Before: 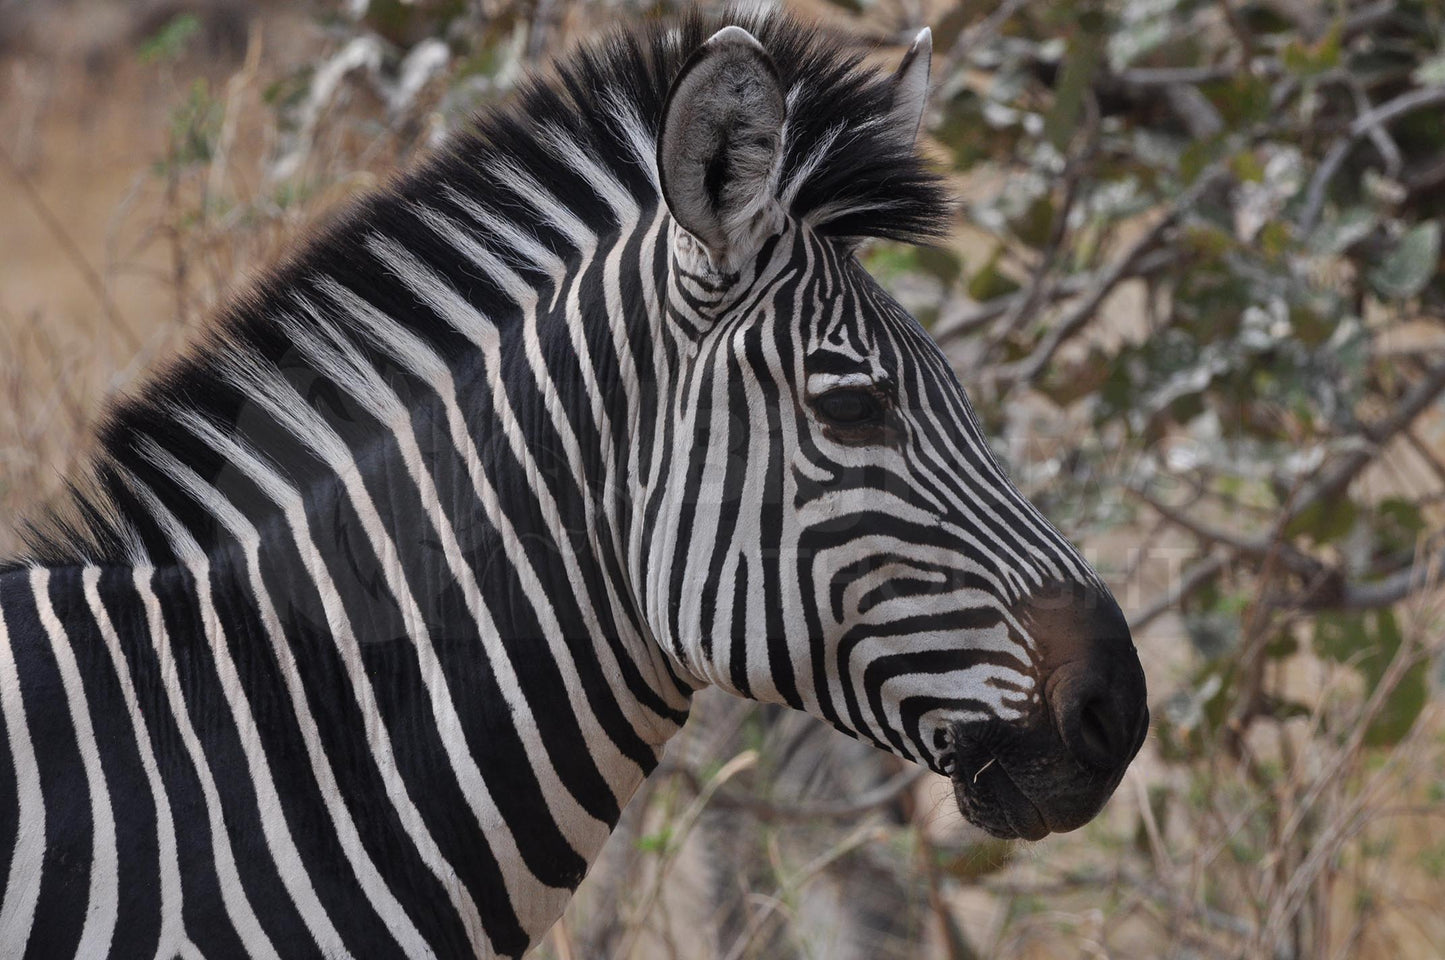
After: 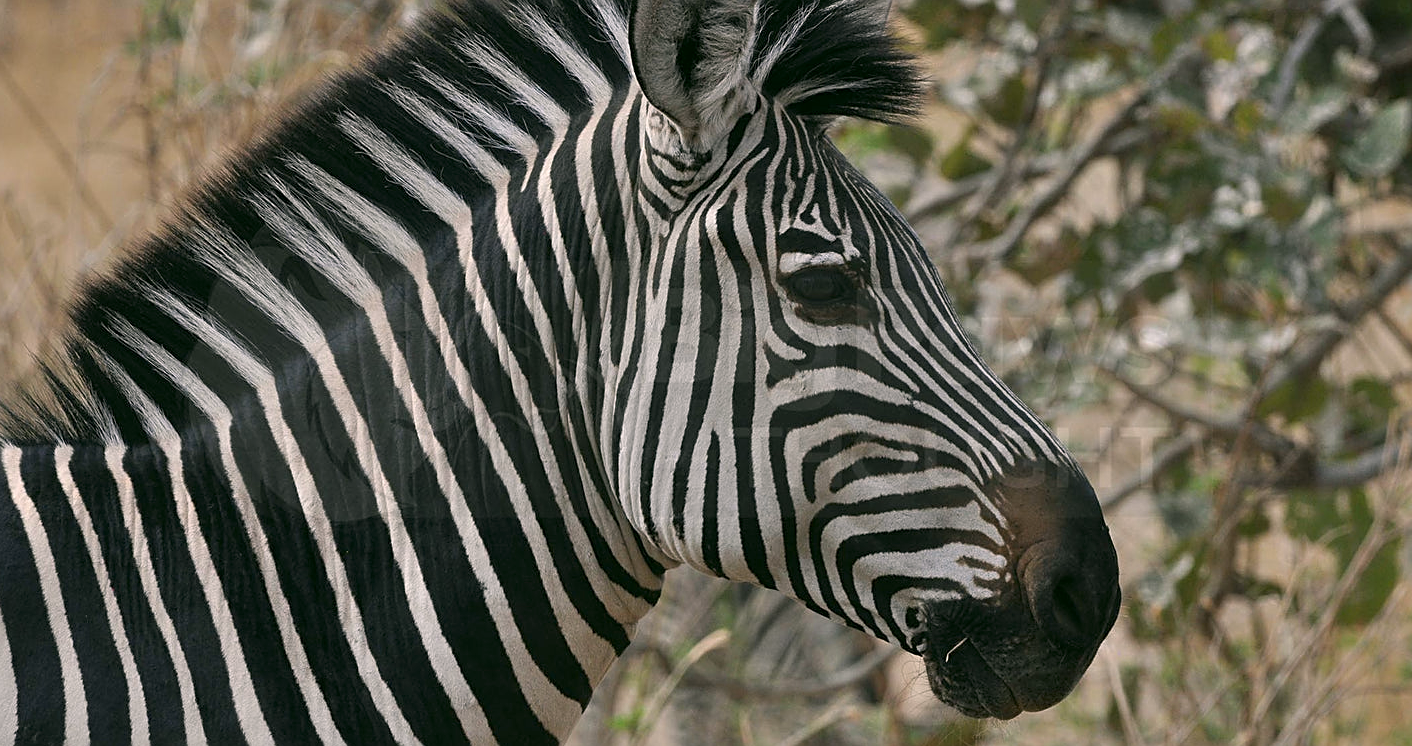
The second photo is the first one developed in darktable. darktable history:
crop and rotate: left 1.961%, top 12.659%, right 0.292%, bottom 9.564%
sharpen: on, module defaults
color correction: highlights a* 4.06, highlights b* 4.93, shadows a* -7.79, shadows b* 4.81
exposure: exposure 0.152 EV, compensate highlight preservation false
